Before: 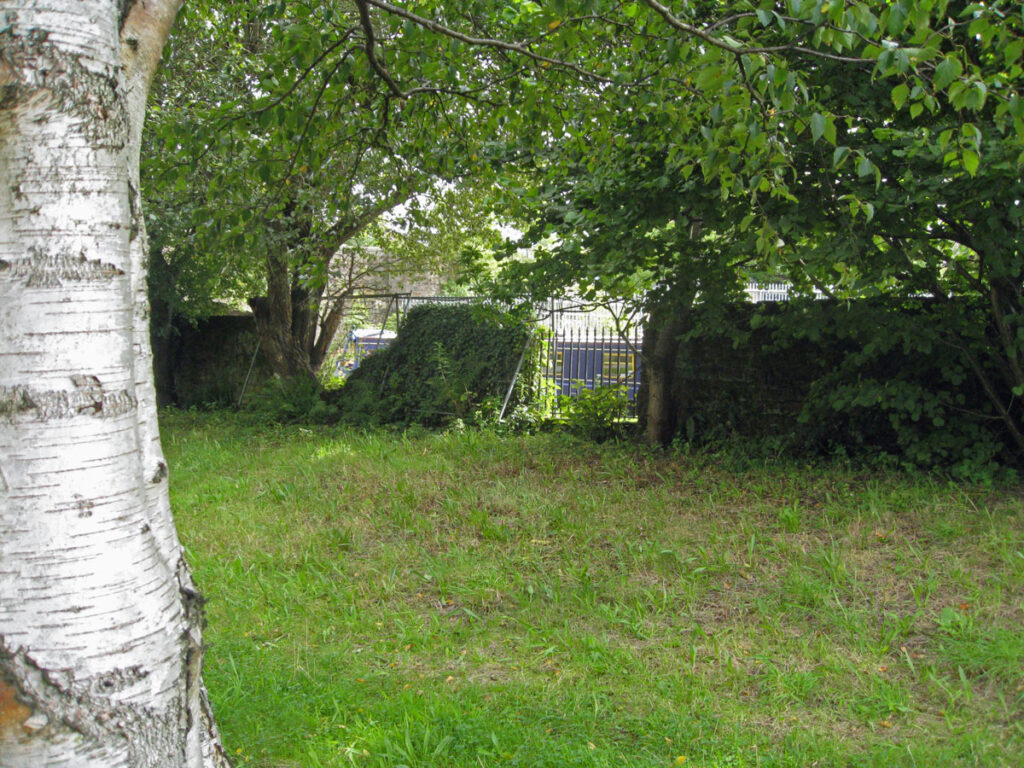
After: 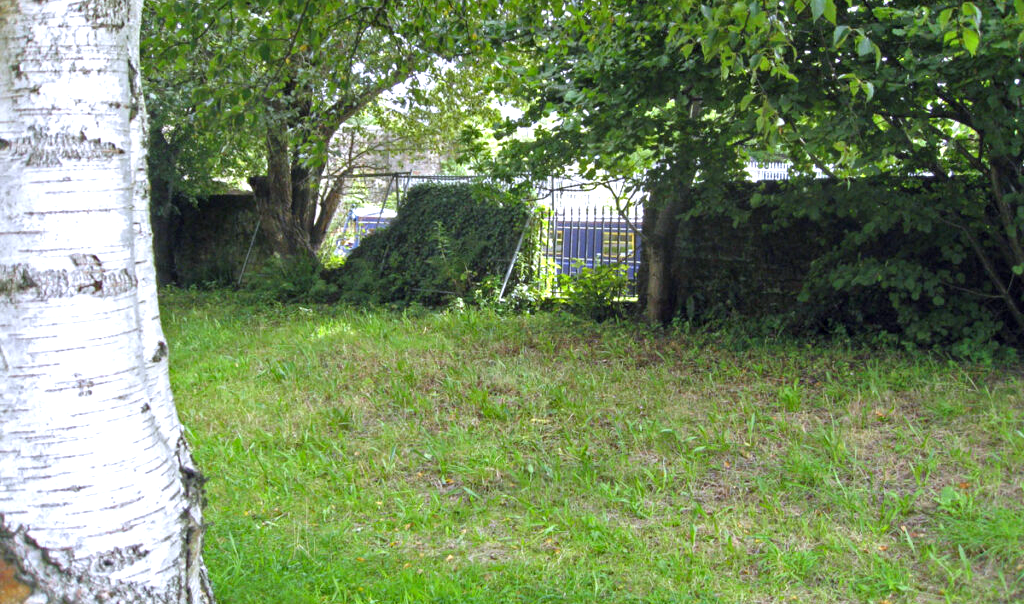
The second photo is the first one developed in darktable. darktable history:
crop and rotate: top 15.774%, bottom 5.506%
exposure: black level correction 0, exposure 0.5 EV, compensate highlight preservation false
white balance: red 0.967, blue 1.119, emerald 0.756
contrast equalizer: octaves 7, y [[0.6 ×6], [0.55 ×6], [0 ×6], [0 ×6], [0 ×6]], mix 0.3
